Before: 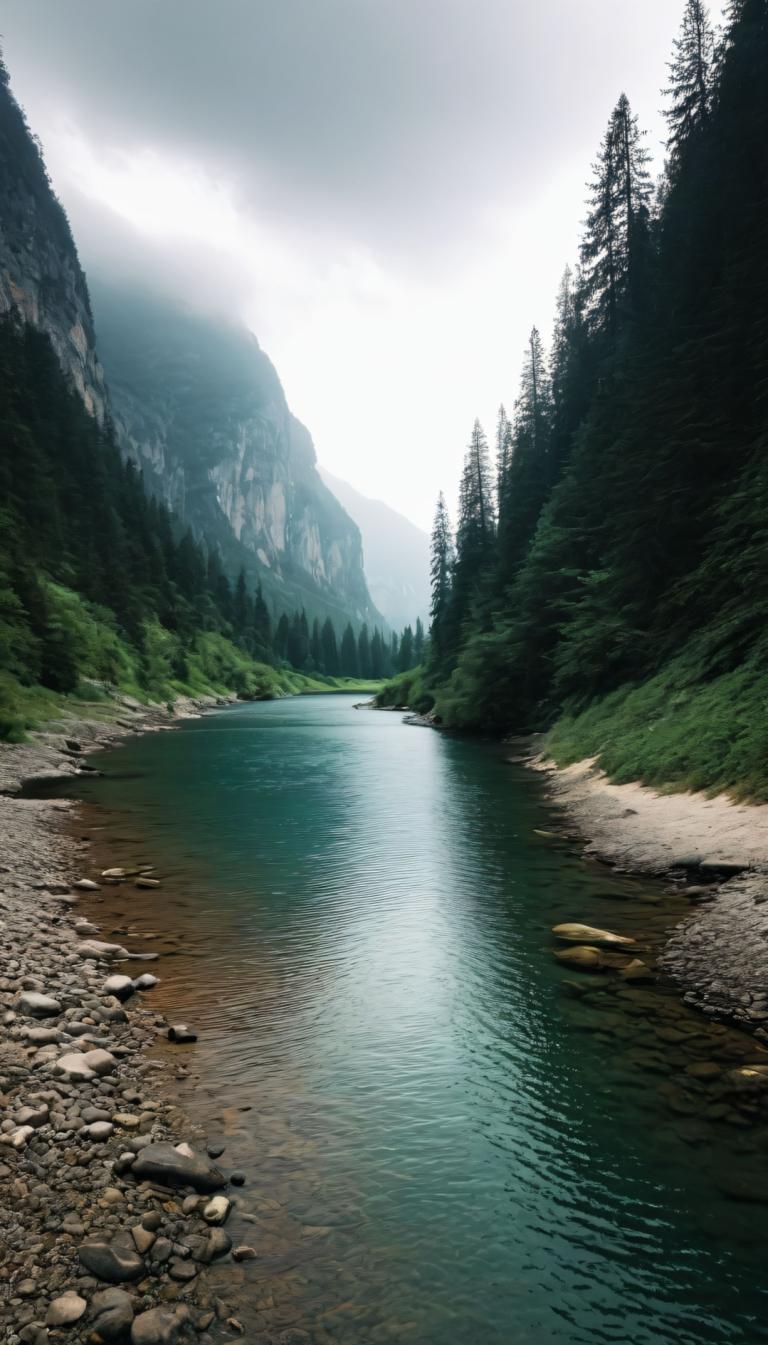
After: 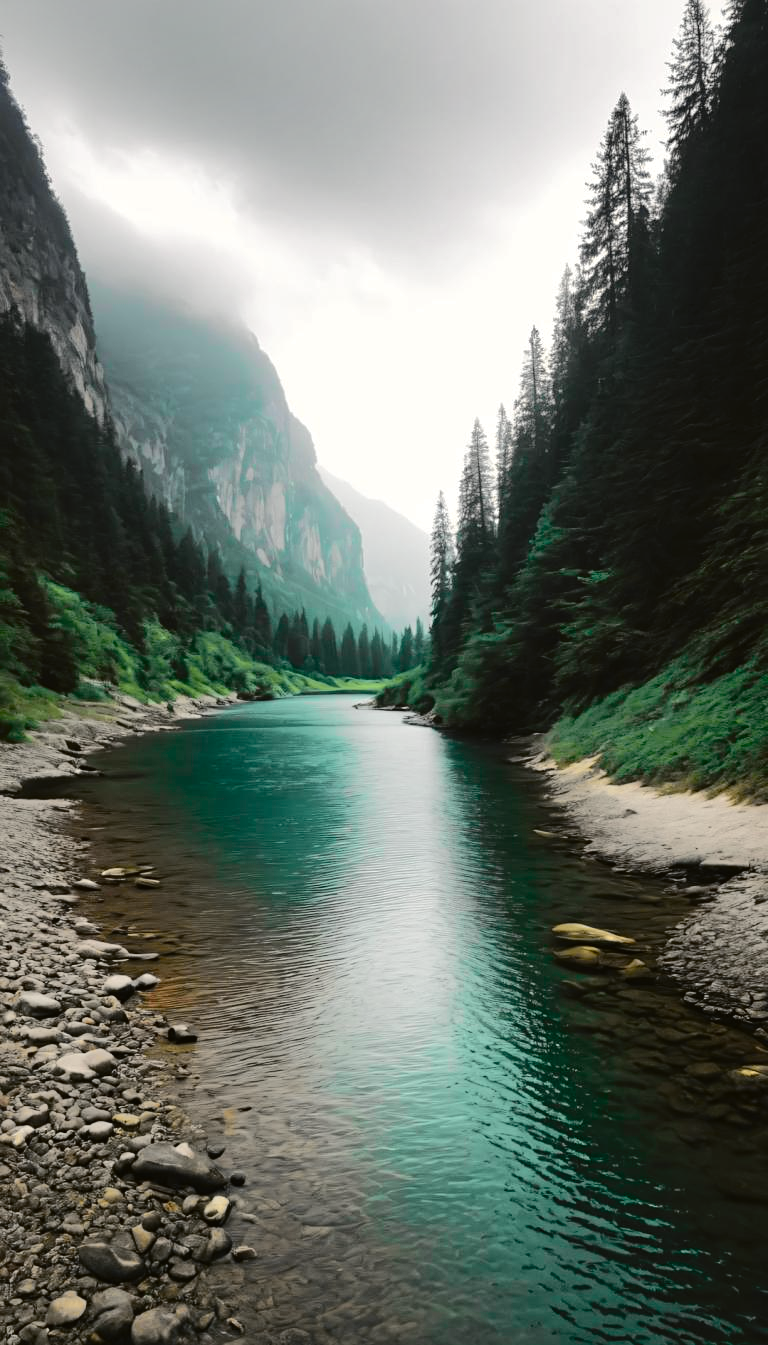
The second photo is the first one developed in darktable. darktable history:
tone equalizer: -8 EV -0.417 EV, -7 EV -0.389 EV, -6 EV -0.333 EV, -5 EV -0.222 EV, -3 EV 0.222 EV, -2 EV 0.333 EV, -1 EV 0.389 EV, +0 EV 0.417 EV, edges refinement/feathering 500, mask exposure compensation -1.57 EV, preserve details no
tone curve: curves: ch0 [(0.014, 0) (0.13, 0.09) (0.227, 0.211) (0.33, 0.395) (0.494, 0.615) (0.662, 0.76) (0.795, 0.846) (1, 0.969)]; ch1 [(0, 0) (0.366, 0.367) (0.447, 0.416) (0.473, 0.484) (0.504, 0.502) (0.525, 0.518) (0.564, 0.601) (0.634, 0.66) (0.746, 0.804) (1, 1)]; ch2 [(0, 0) (0.333, 0.346) (0.375, 0.375) (0.424, 0.43) (0.476, 0.498) (0.496, 0.505) (0.517, 0.522) (0.548, 0.548) (0.579, 0.618) (0.651, 0.674) (0.688, 0.728) (1, 1)], color space Lab, independent channels, preserve colors none
shadows and highlights: on, module defaults
sharpen: amount 0.2
contrast brightness saturation: contrast -0.08, brightness -0.04, saturation -0.11
